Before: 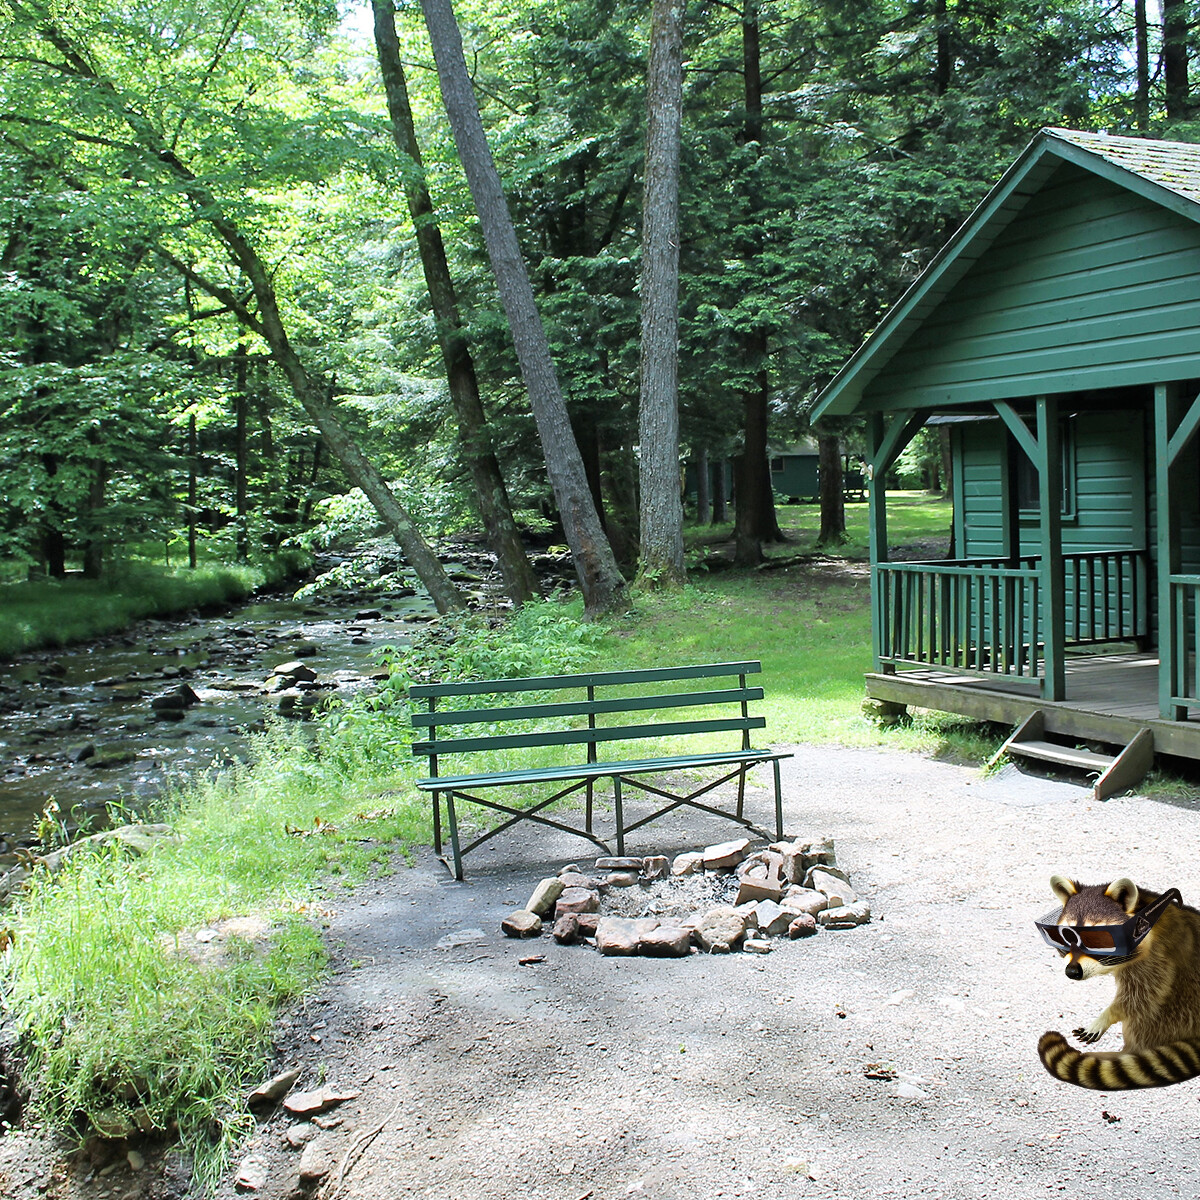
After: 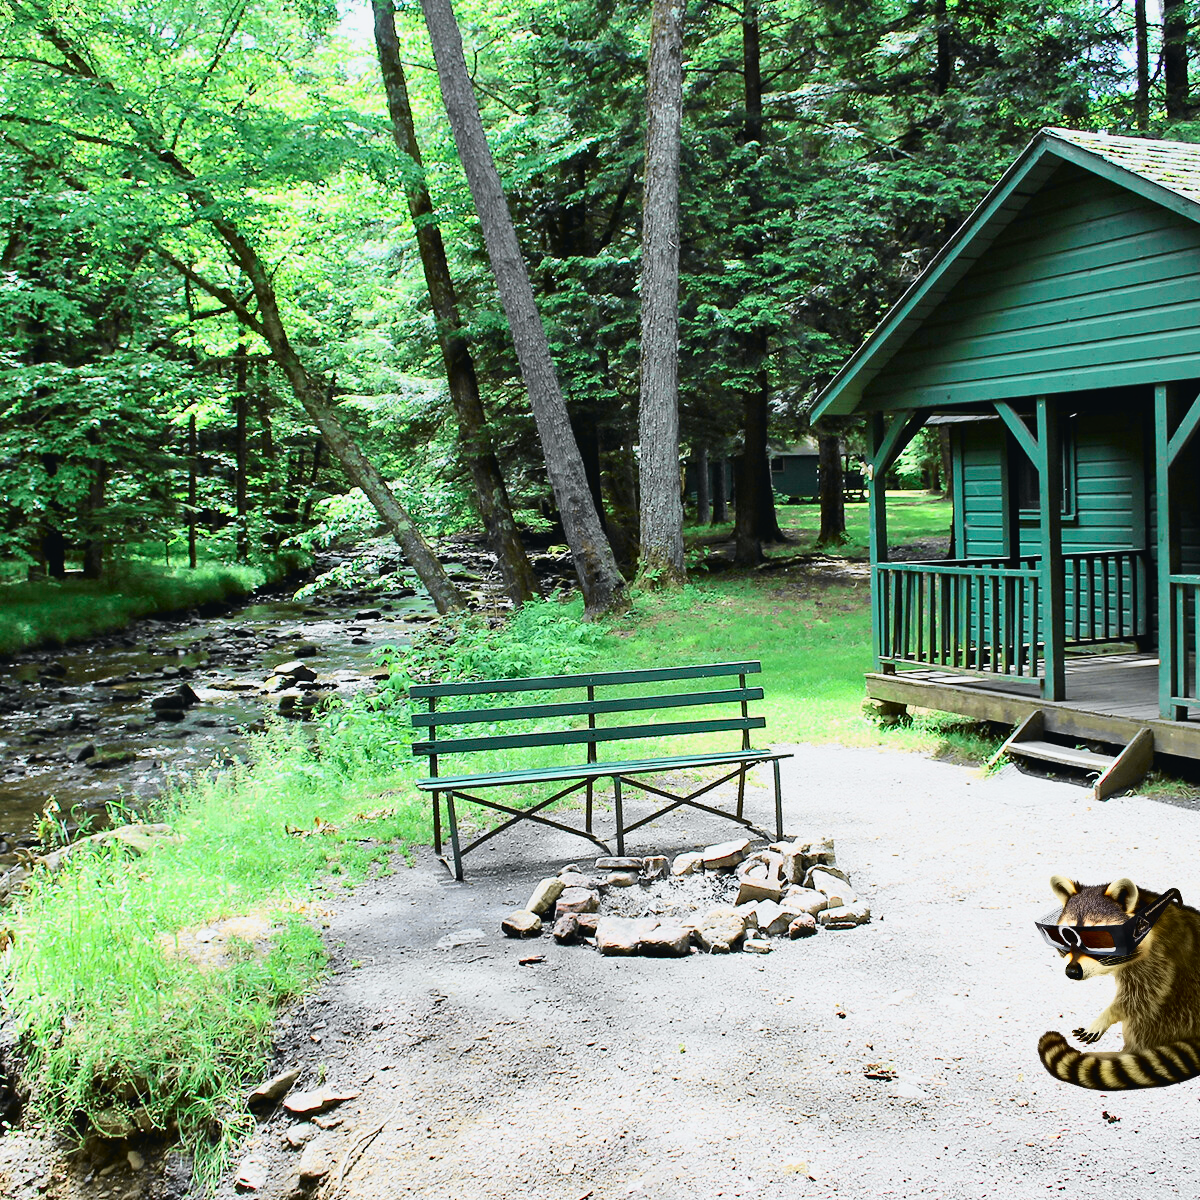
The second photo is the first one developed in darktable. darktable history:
vibrance: on, module defaults
tone curve: curves: ch0 [(0, 0.026) (0.058, 0.036) (0.246, 0.214) (0.437, 0.498) (0.55, 0.644) (0.657, 0.767) (0.822, 0.9) (1, 0.961)]; ch1 [(0, 0) (0.346, 0.307) (0.408, 0.369) (0.453, 0.457) (0.476, 0.489) (0.502, 0.498) (0.521, 0.515) (0.537, 0.531) (0.612, 0.641) (0.676, 0.728) (1, 1)]; ch2 [(0, 0) (0.346, 0.34) (0.434, 0.46) (0.485, 0.494) (0.5, 0.494) (0.511, 0.508) (0.537, 0.564) (0.579, 0.599) (0.663, 0.67) (1, 1)], color space Lab, independent channels, preserve colors none
